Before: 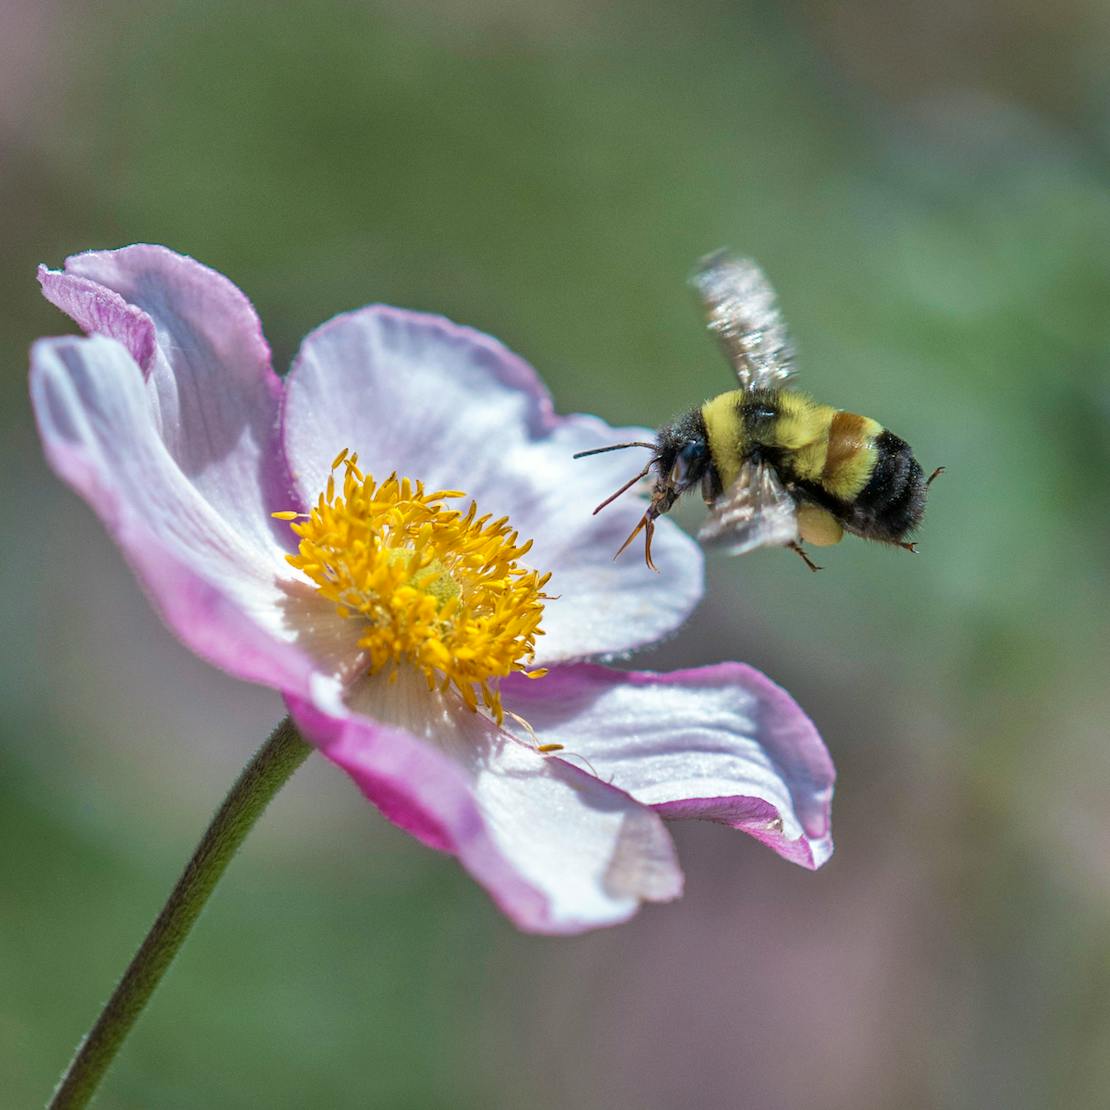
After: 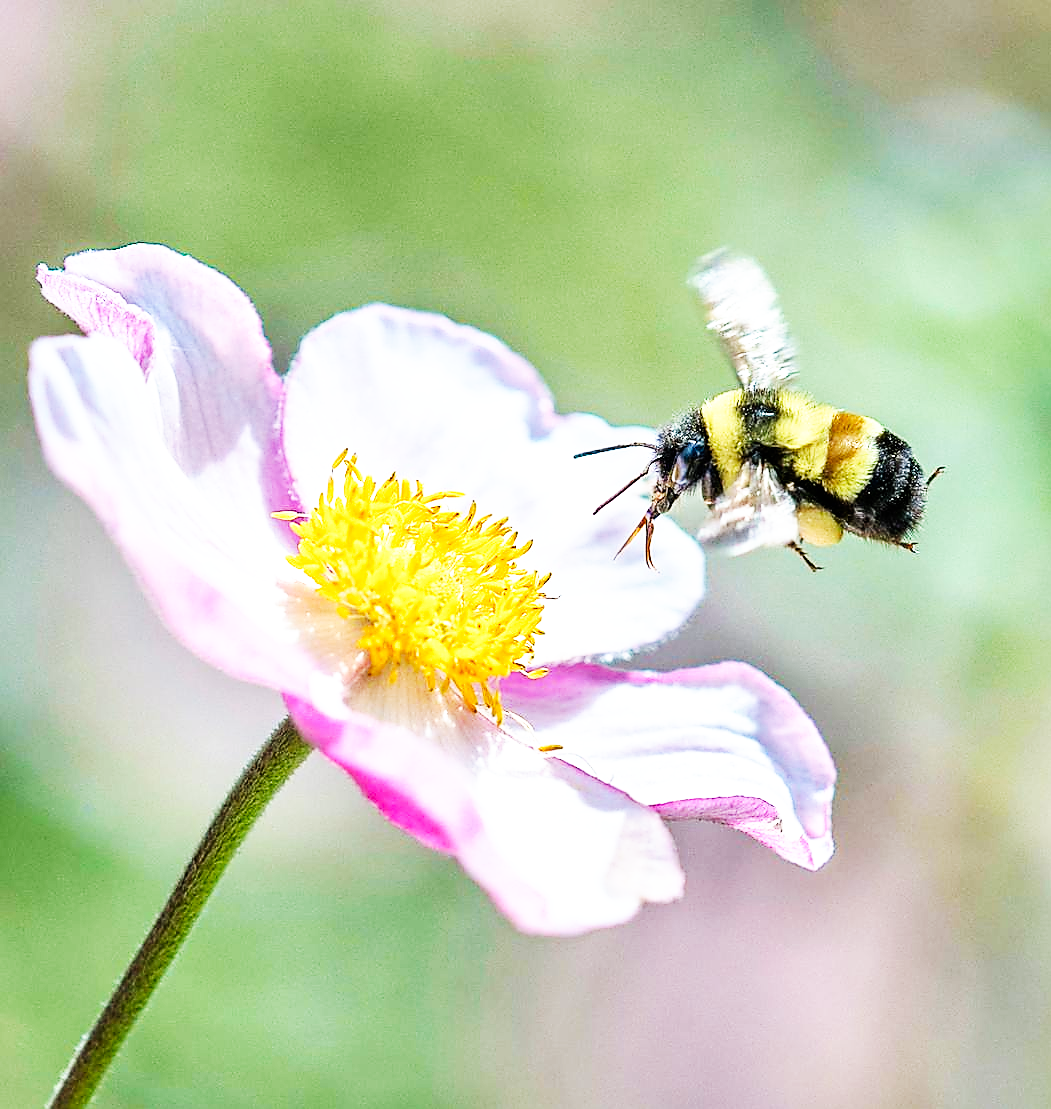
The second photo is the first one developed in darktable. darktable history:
base curve: curves: ch0 [(0, 0) (0.007, 0.004) (0.027, 0.03) (0.046, 0.07) (0.207, 0.54) (0.442, 0.872) (0.673, 0.972) (1, 1)], preserve colors none
crop and rotate: left 0%, right 5.233%
exposure: black level correction 0.001, exposure 0.498 EV, compensate highlight preservation false
sharpen: radius 1.358, amount 1.233, threshold 0.702
